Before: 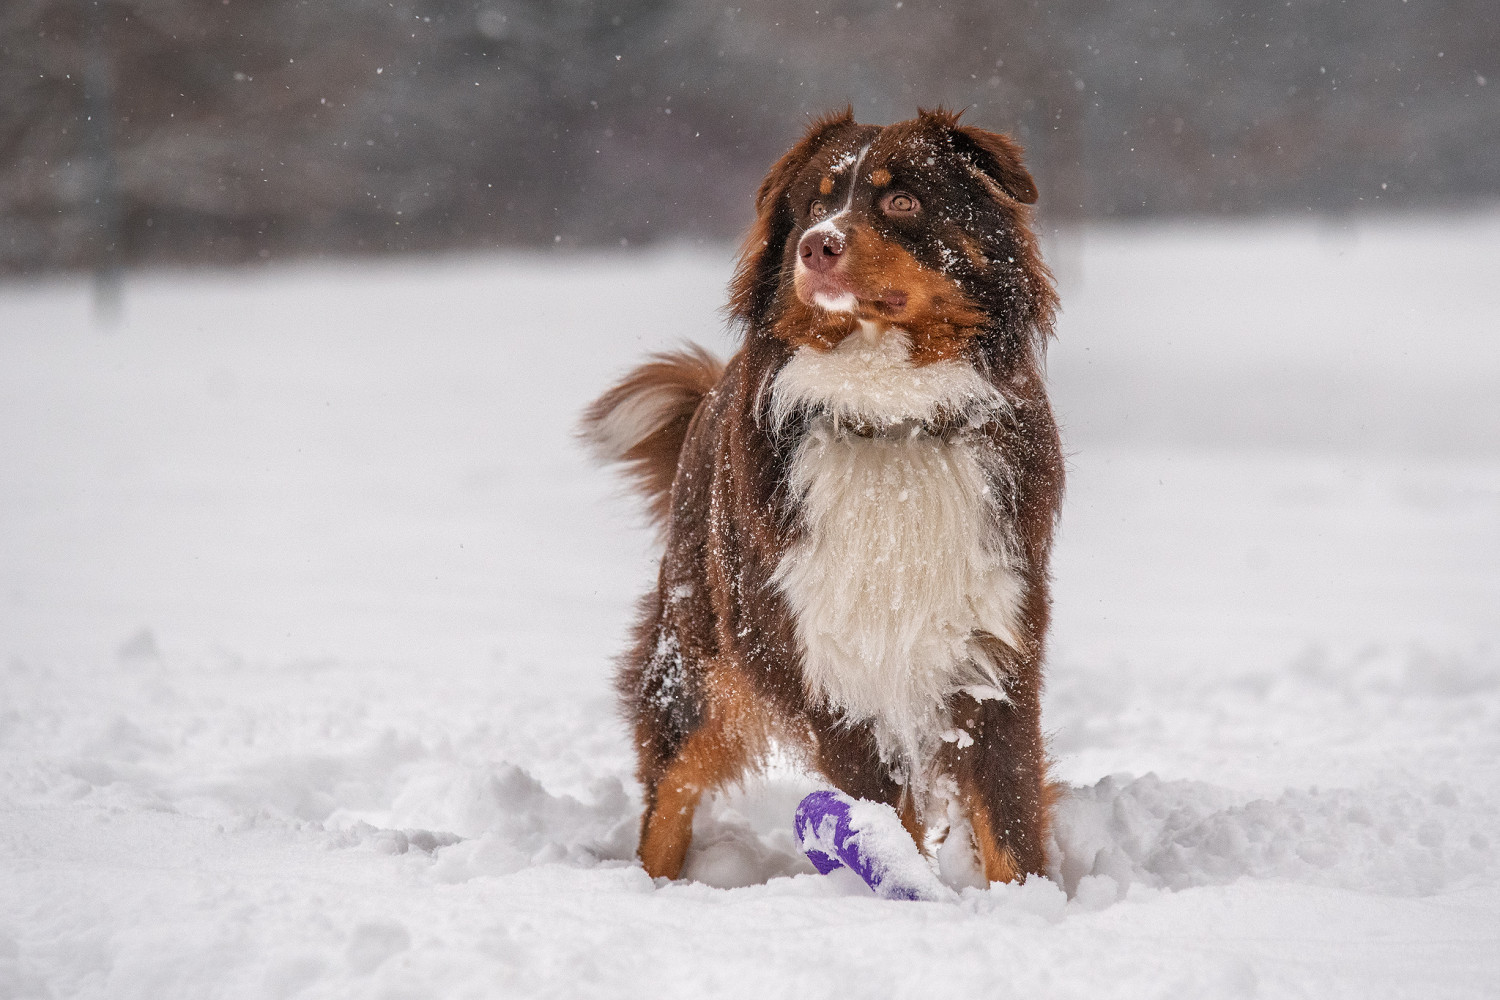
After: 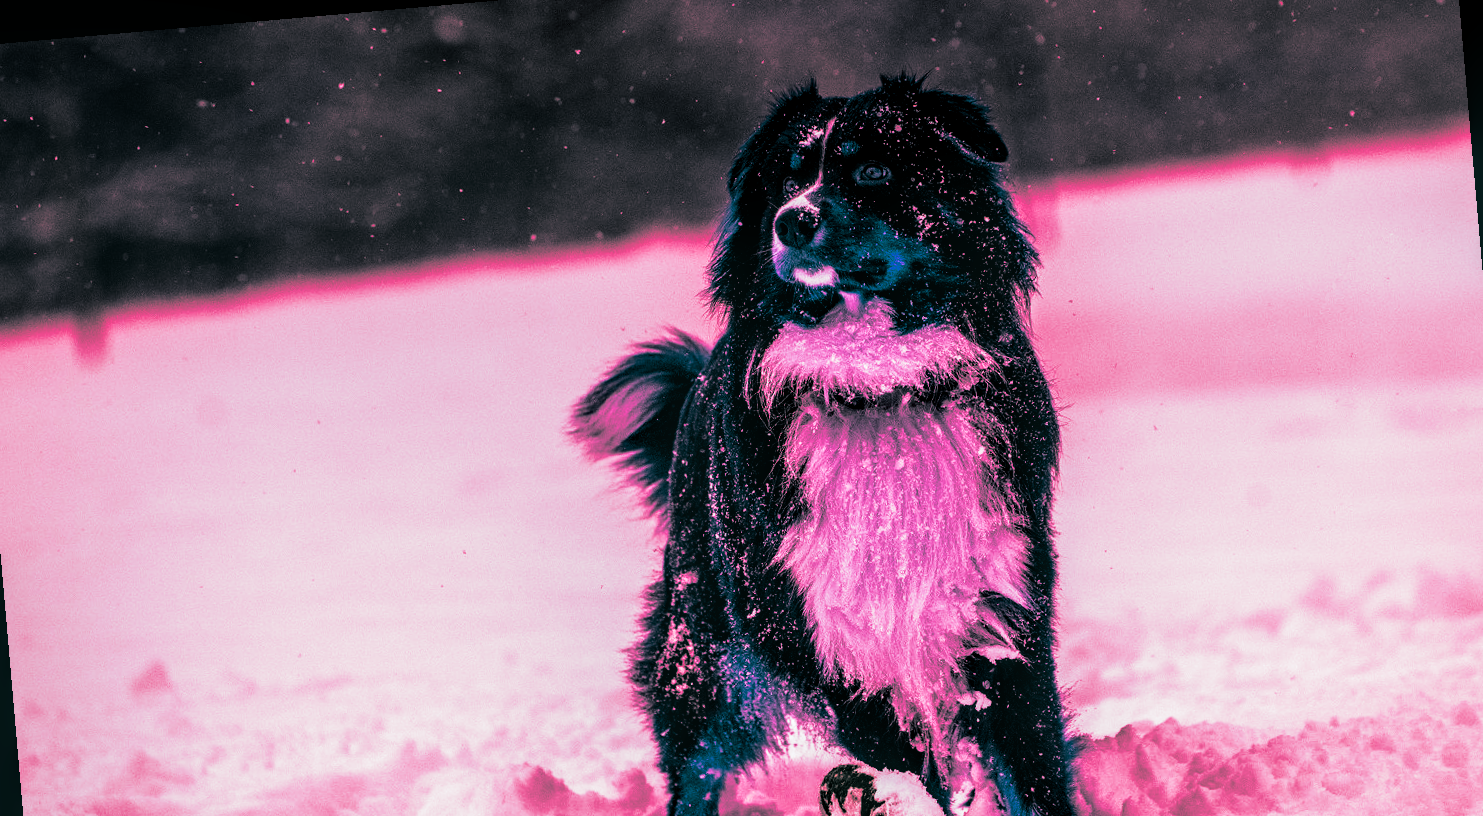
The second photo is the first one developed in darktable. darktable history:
rotate and perspective: rotation -4.98°, automatic cropping off
sigmoid: contrast 1.7, skew 0.1, preserve hue 0%, red attenuation 0.1, red rotation 0.035, green attenuation 0.1, green rotation -0.017, blue attenuation 0.15, blue rotation -0.052, base primaries Rec2020
split-toning: shadows › hue 186.43°, highlights › hue 49.29°, compress 30.29%
crop: left 2.737%, top 7.287%, right 3.421%, bottom 20.179%
local contrast: on, module defaults
color balance rgb: shadows lift › luminance -18.76%, shadows lift › chroma 35.44%, power › luminance -3.76%, power › hue 142.17°, highlights gain › chroma 7.5%, highlights gain › hue 184.75°, global offset › luminance -0.52%, global offset › chroma 0.91%, global offset › hue 173.36°, shadows fall-off 300%, white fulcrum 2 EV, highlights fall-off 300%, linear chroma grading › shadows 17.19%, linear chroma grading › highlights 61.12%, linear chroma grading › global chroma 50%, hue shift -150.52°, perceptual brilliance grading › global brilliance 12%, mask middle-gray fulcrum 100%, contrast gray fulcrum 38.43%, contrast 35.15%, saturation formula JzAzBz (2021)
color correction: highlights a* -0.772, highlights b* -8.92
